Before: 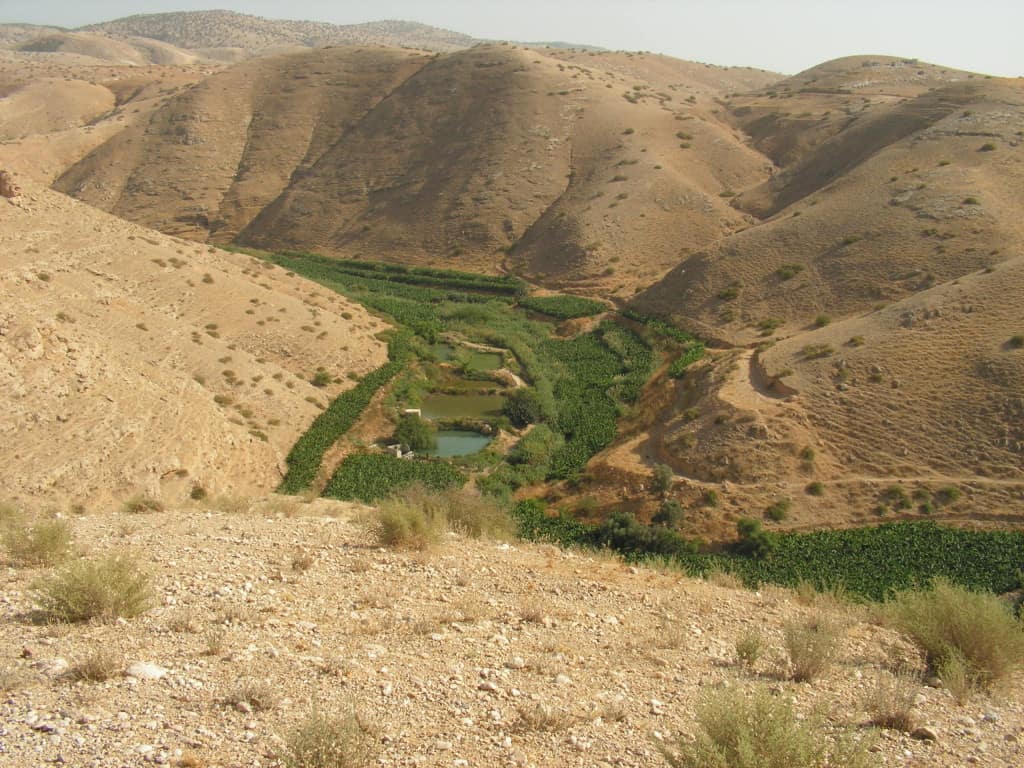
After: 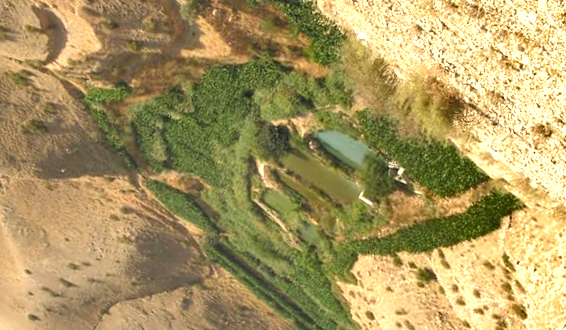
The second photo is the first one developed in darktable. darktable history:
crop and rotate: angle 147.19°, left 9.13%, top 15.681%, right 4.435%, bottom 17.038%
local contrast: highlights 107%, shadows 101%, detail 119%, midtone range 0.2
exposure: exposure 0.916 EV, compensate exposure bias true, compensate highlight preservation false
shadows and highlights: low approximation 0.01, soften with gaussian
